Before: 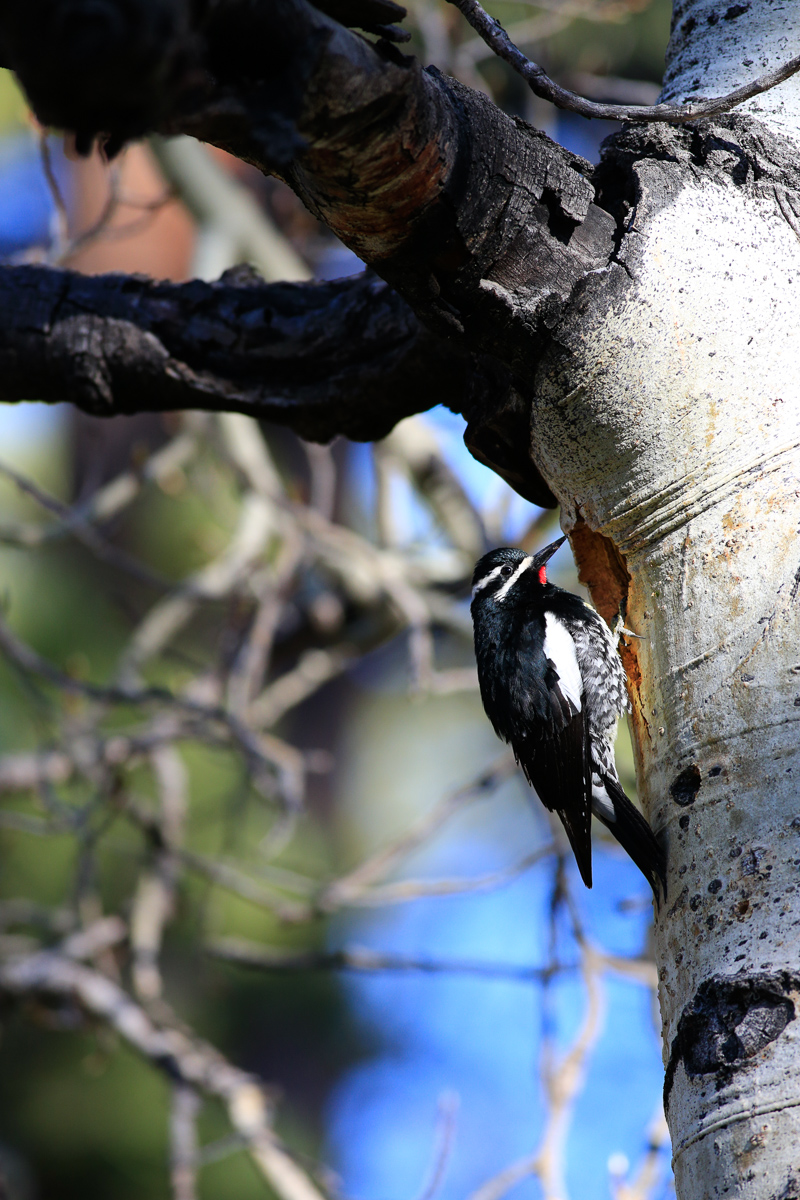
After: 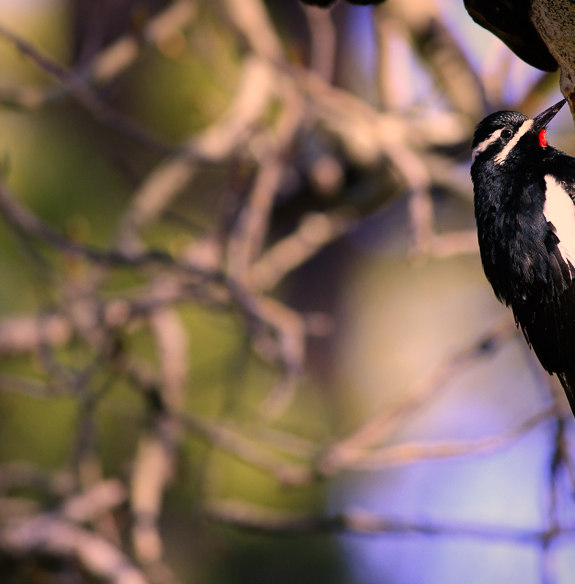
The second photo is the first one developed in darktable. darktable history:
crop: top 36.455%, right 28.105%, bottom 14.829%
vignetting: fall-off start 97.15%, brightness -0.228, saturation 0.146, center (-0.029, 0.239), width/height ratio 1.186
color correction: highlights a* 21.59, highlights b* 22.46
